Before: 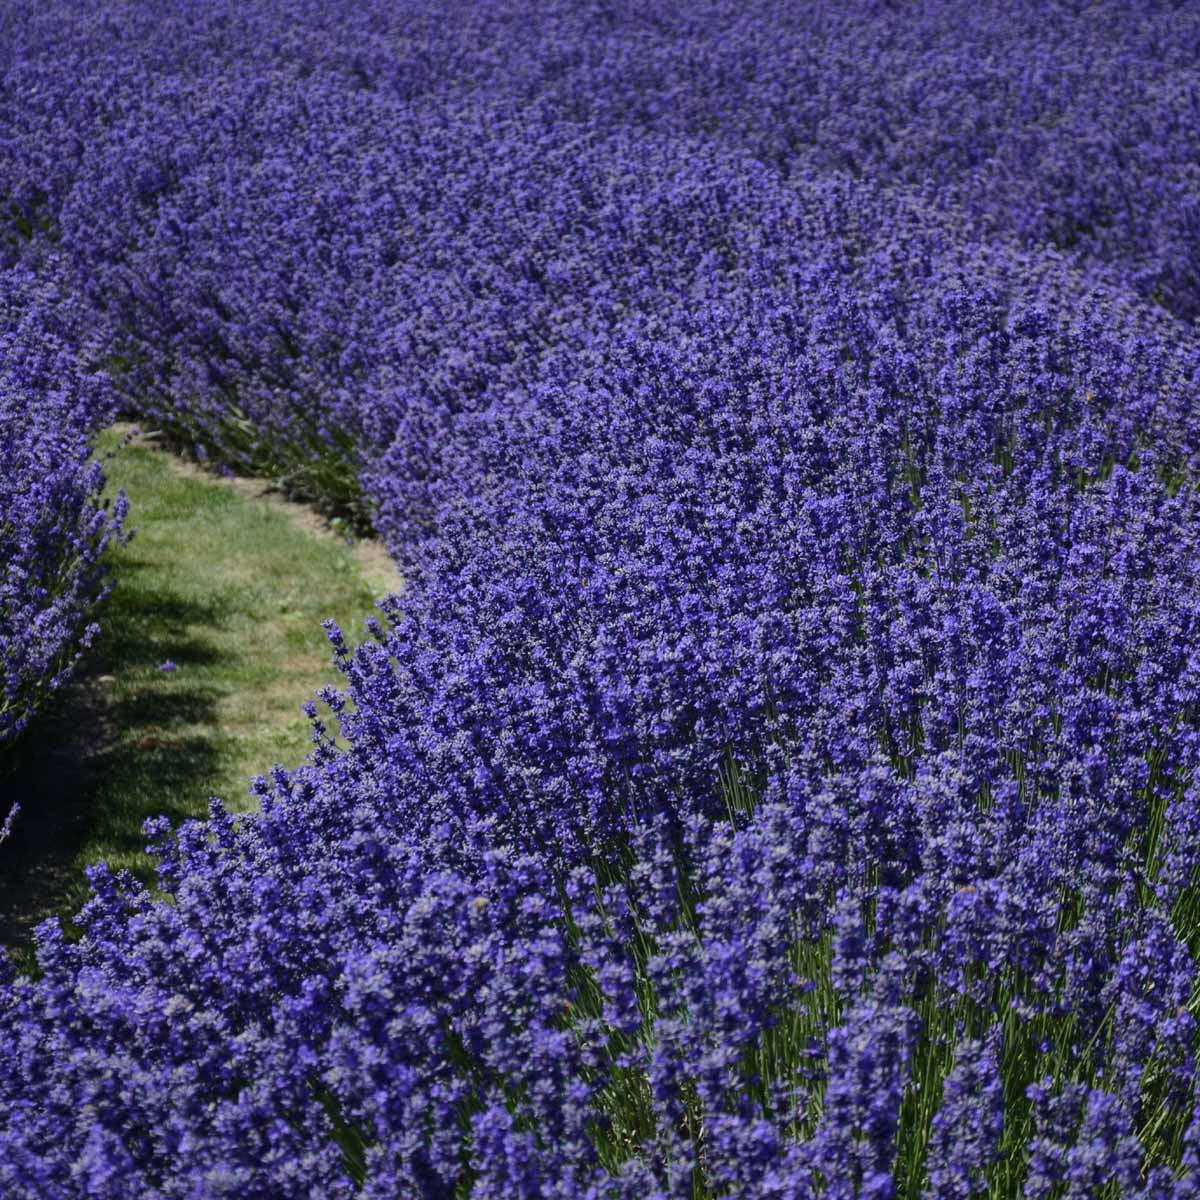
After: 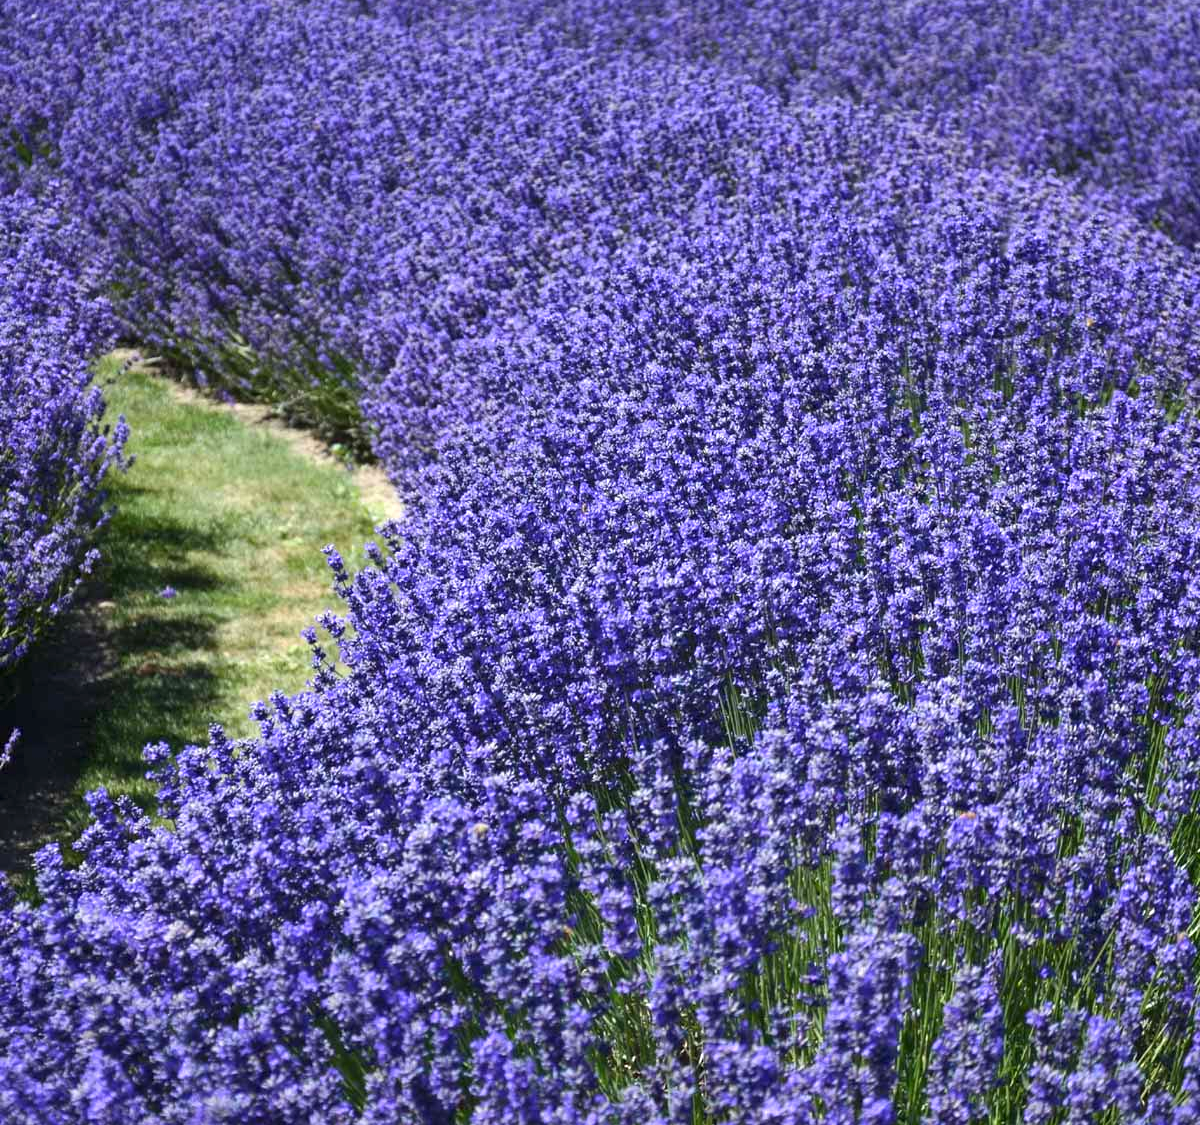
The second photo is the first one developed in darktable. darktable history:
exposure: exposure 0.999 EV, compensate highlight preservation false
crop and rotate: top 6.25%
